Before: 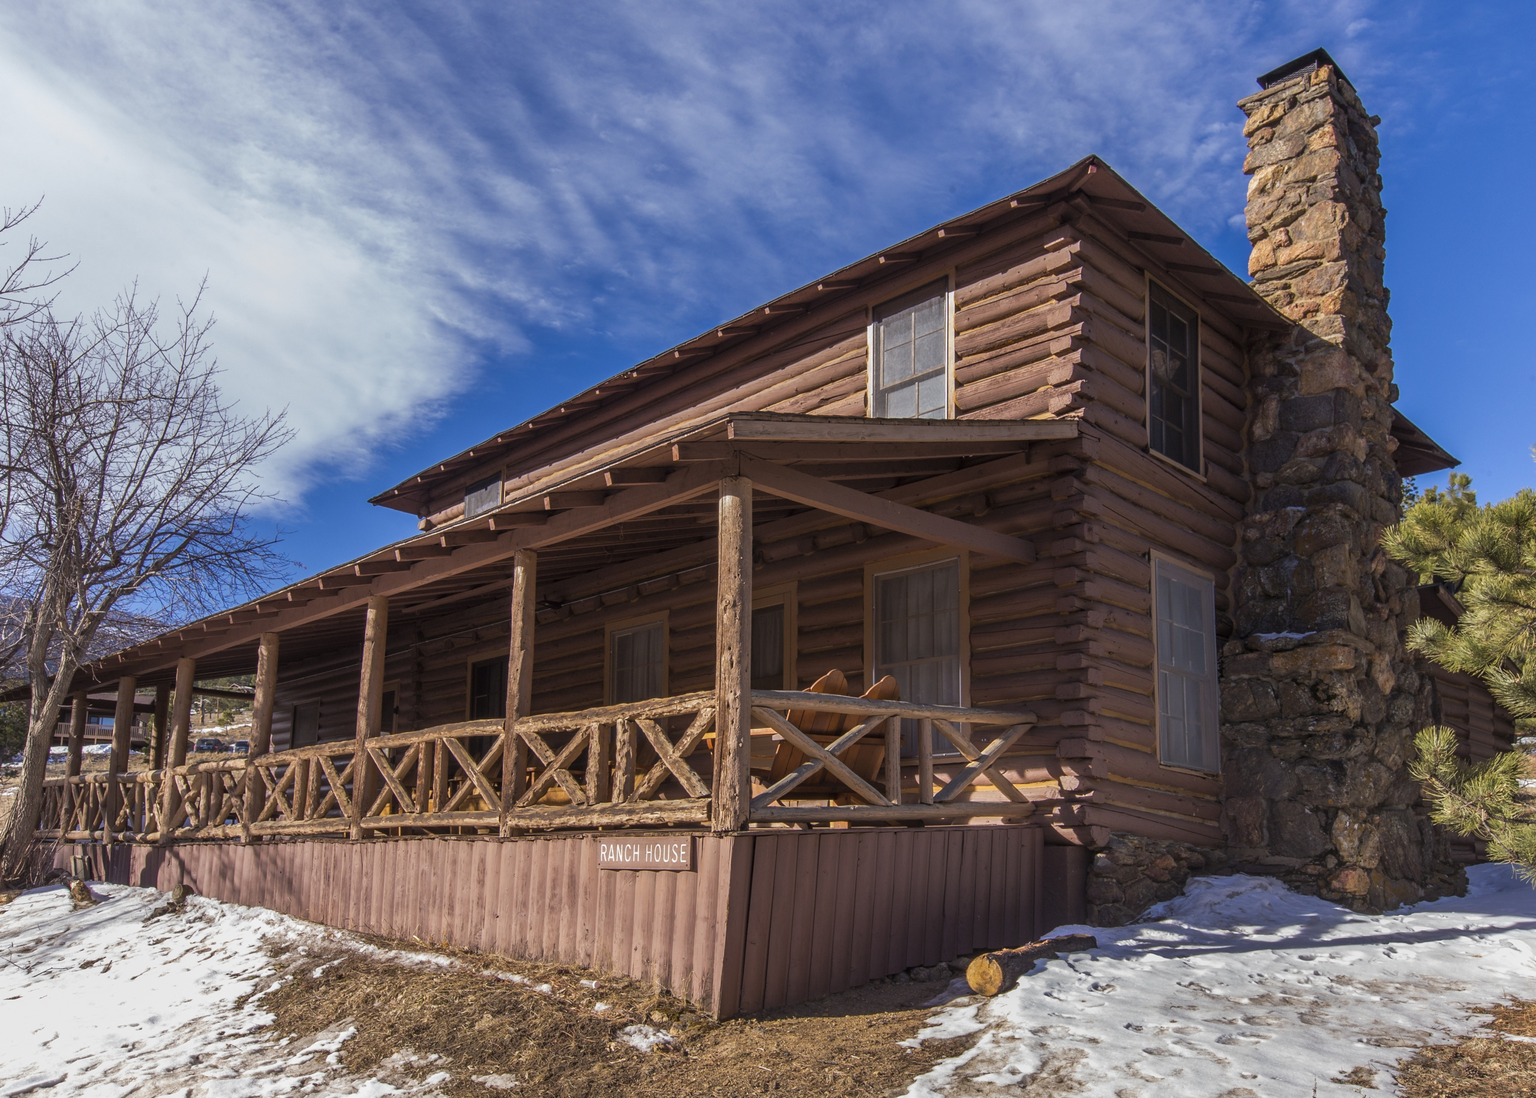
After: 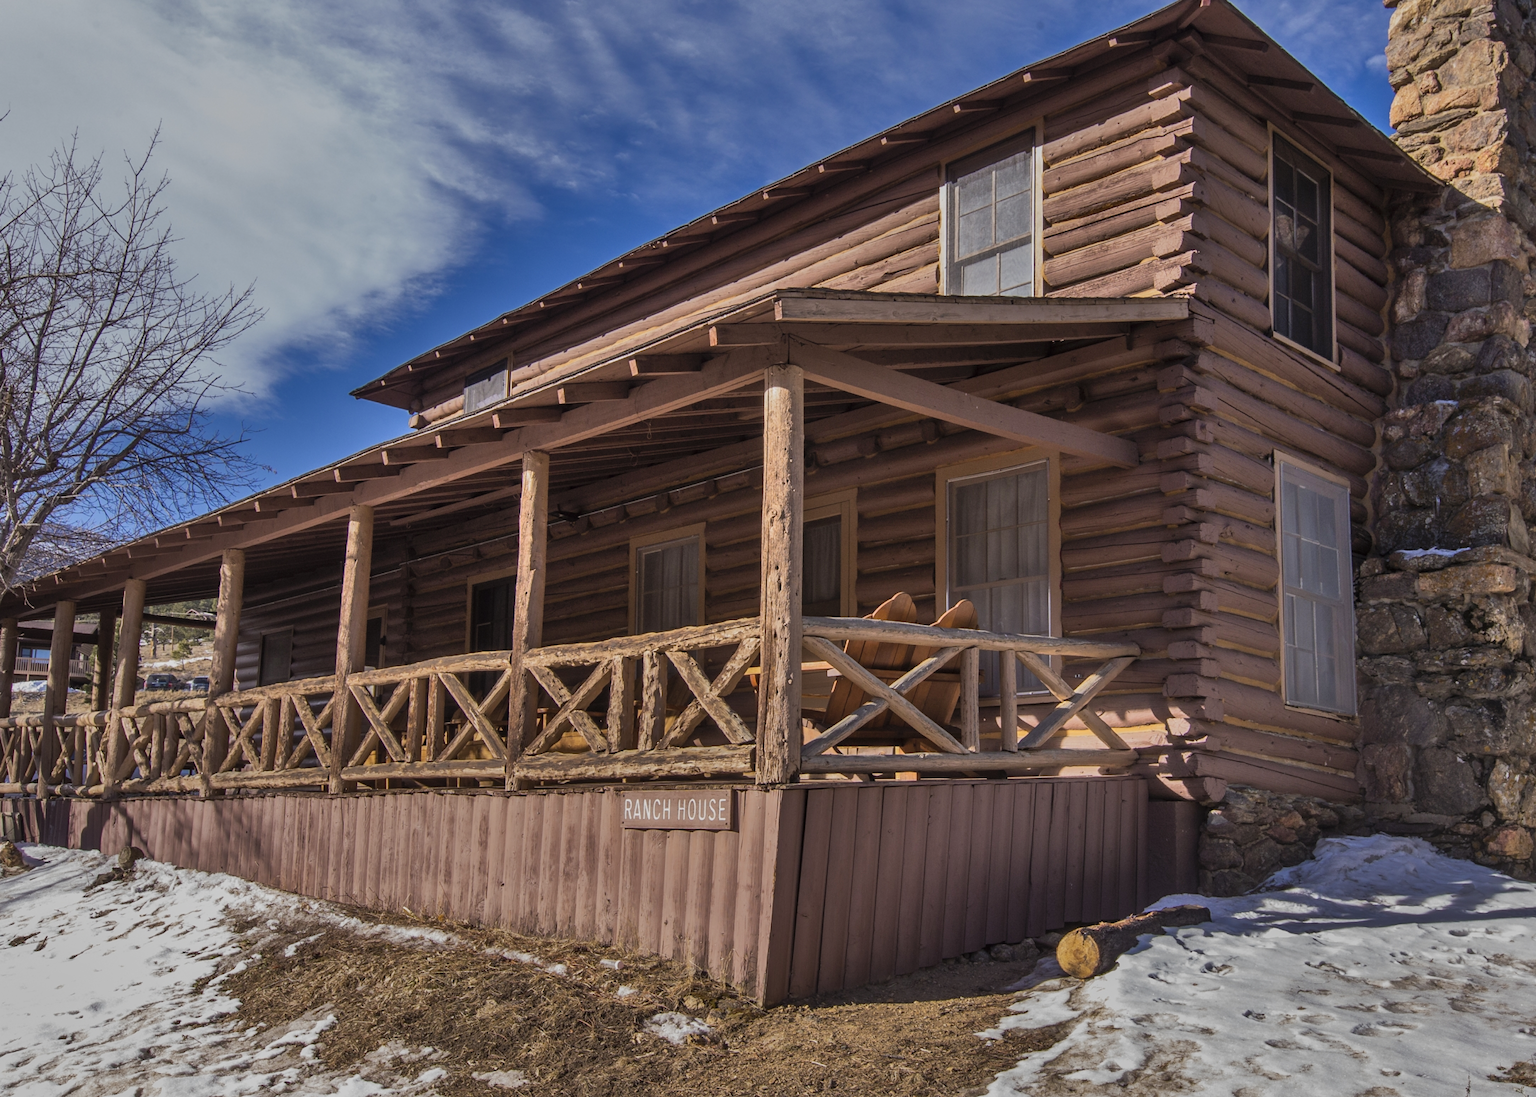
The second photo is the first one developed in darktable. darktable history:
tone curve: curves: ch0 [(0, 0) (0.003, 0.003) (0.011, 0.011) (0.025, 0.025) (0.044, 0.044) (0.069, 0.069) (0.1, 0.099) (0.136, 0.135) (0.177, 0.177) (0.224, 0.224) (0.277, 0.276) (0.335, 0.334) (0.399, 0.398) (0.468, 0.467) (0.543, 0.565) (0.623, 0.641) (0.709, 0.723) (0.801, 0.81) (0.898, 0.902) (1, 1)], color space Lab, independent channels, preserve colors none
exposure: exposure -0.581 EV, compensate highlight preservation false
shadows and highlights: shadows 59.24, soften with gaussian
crop and rotate: left 4.695%, top 15.35%, right 10.654%
